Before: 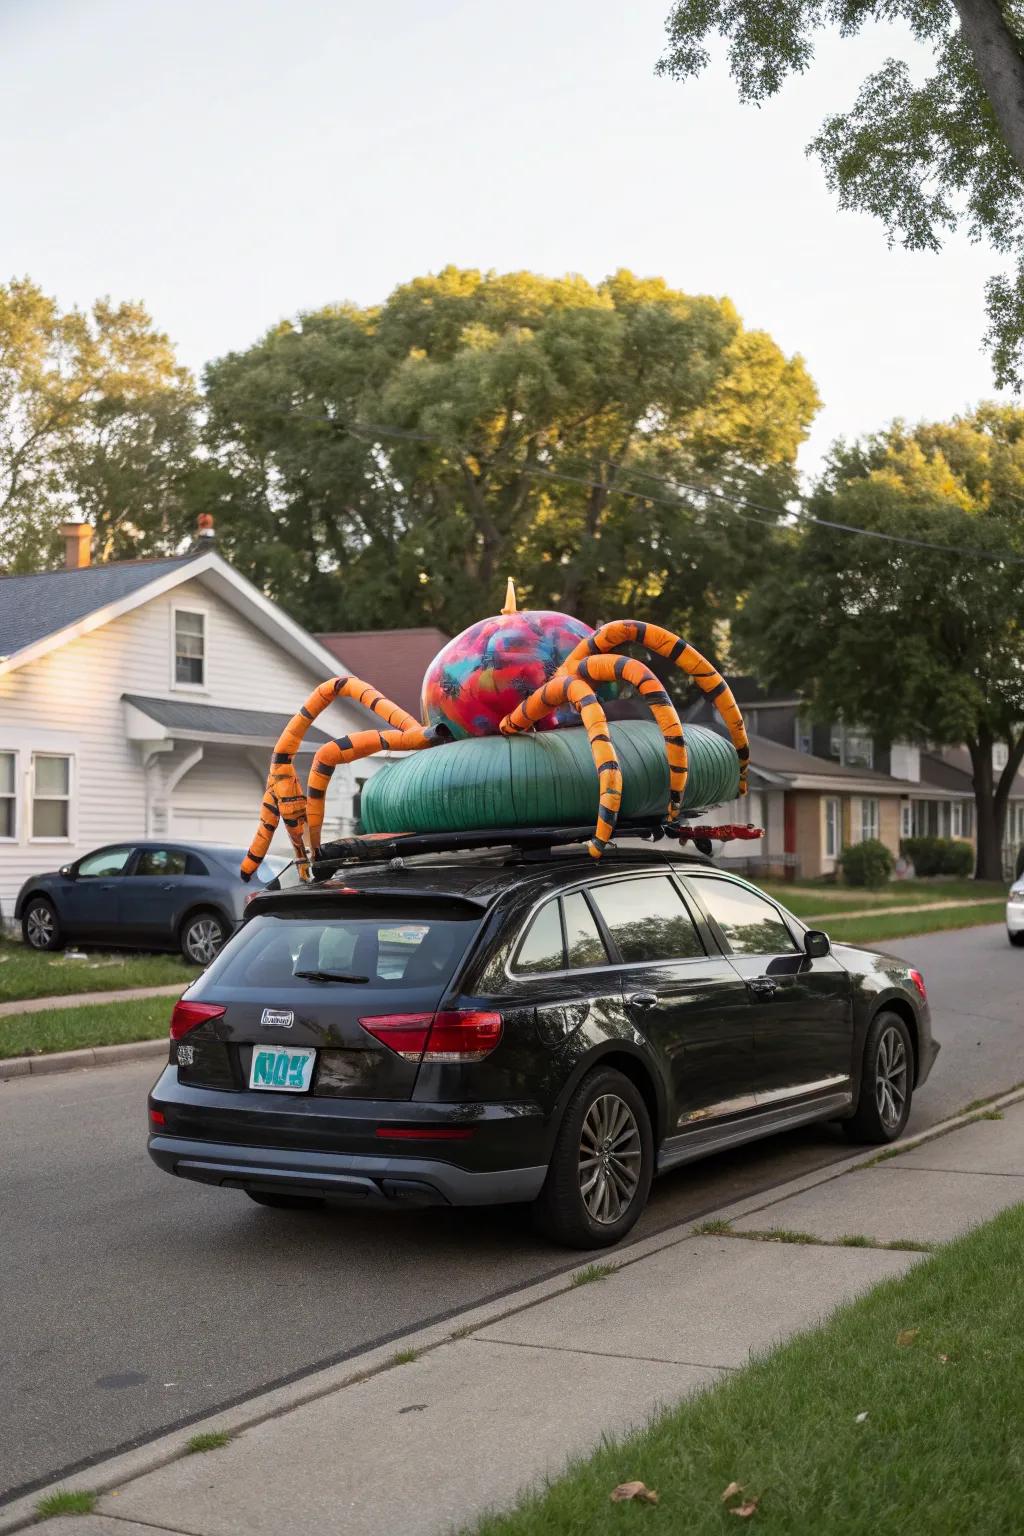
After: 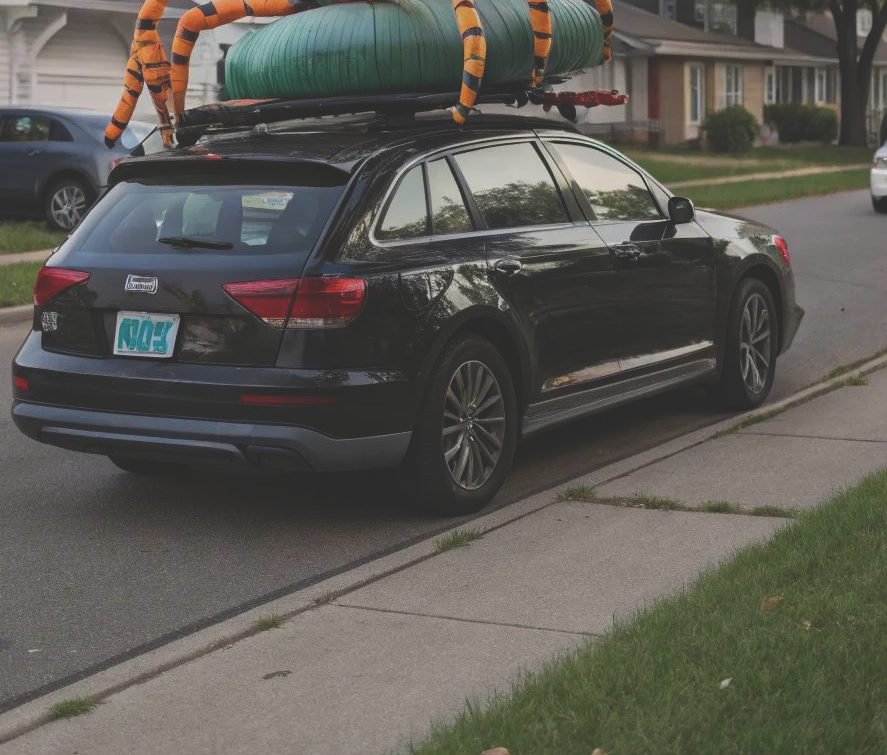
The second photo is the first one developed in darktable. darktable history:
crop and rotate: left 13.316%, top 47.845%, bottom 2.944%
exposure: black level correction -0.035, exposure -0.495 EV, compensate exposure bias true, compensate highlight preservation false
